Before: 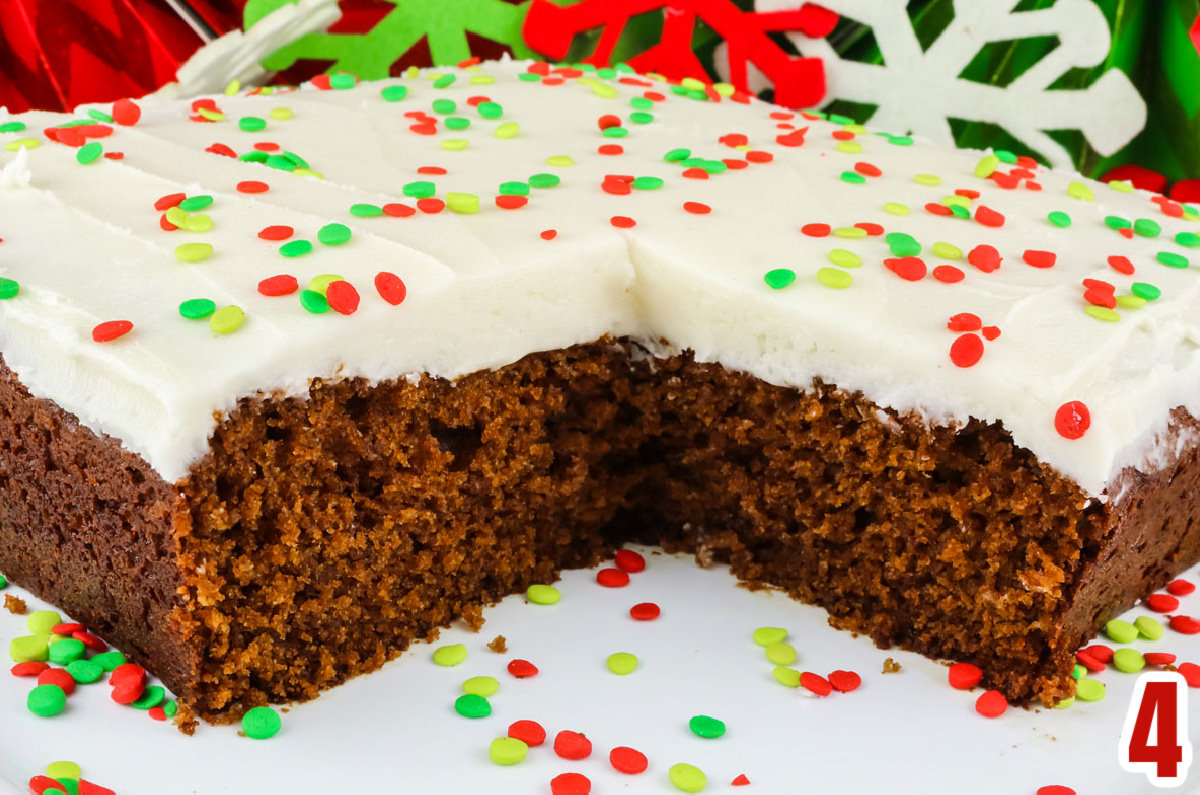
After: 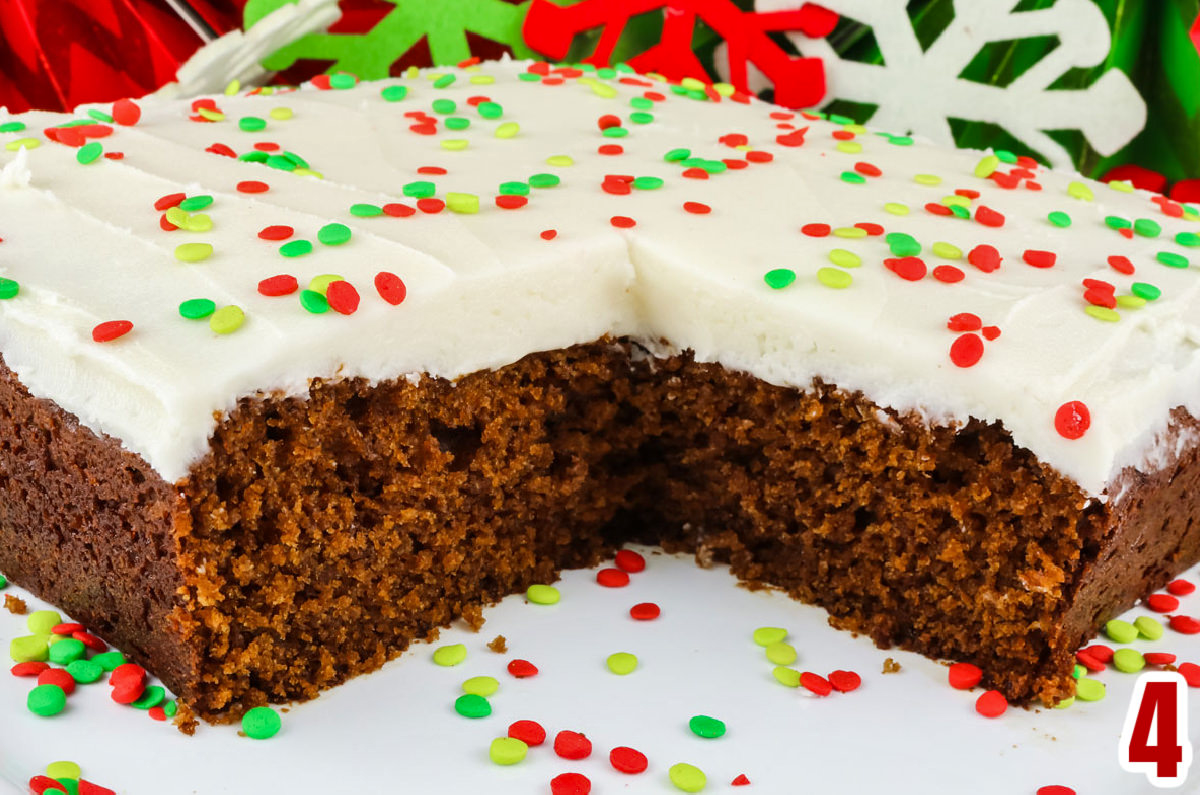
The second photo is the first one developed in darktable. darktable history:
shadows and highlights: shadows 29.26, highlights -28.91, low approximation 0.01, soften with gaussian
